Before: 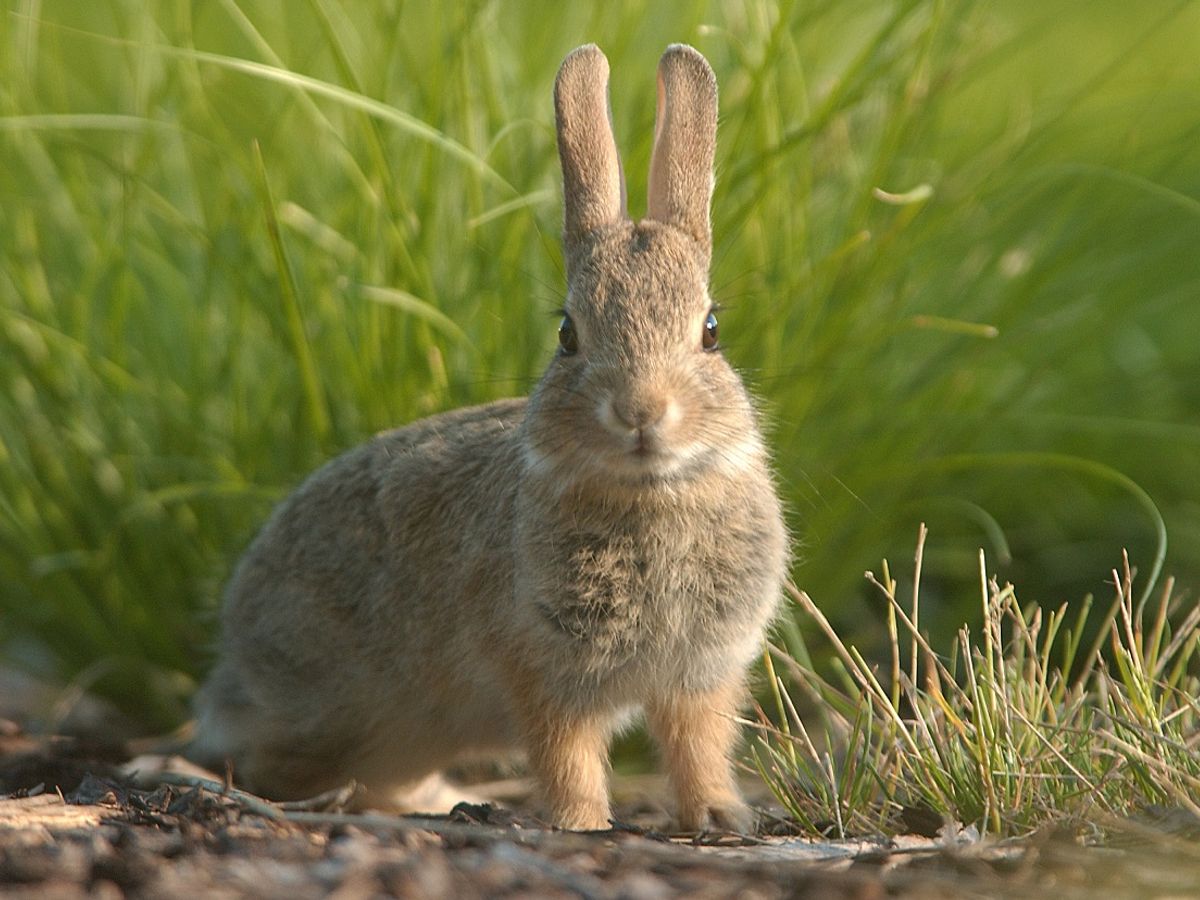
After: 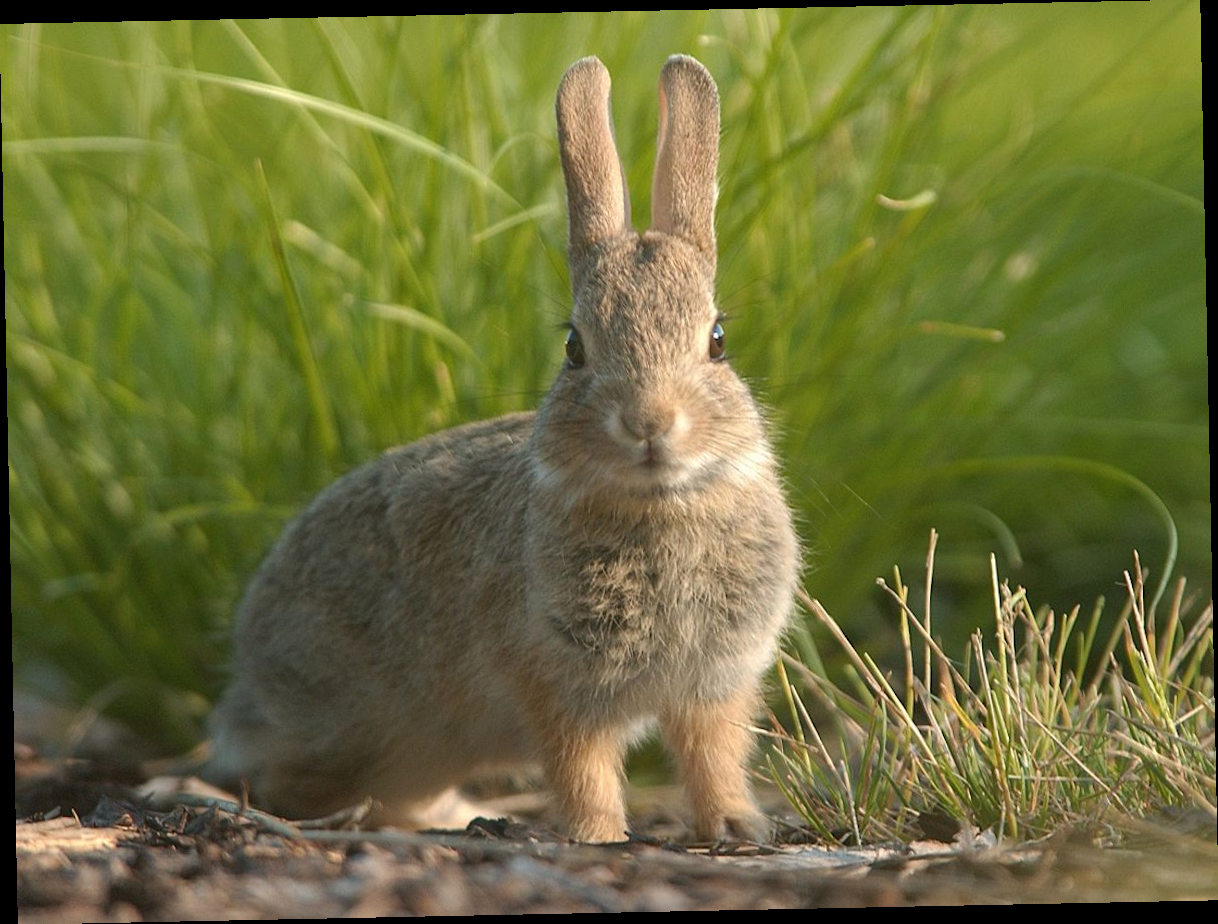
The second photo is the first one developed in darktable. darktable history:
rotate and perspective: rotation -1.17°, automatic cropping off
